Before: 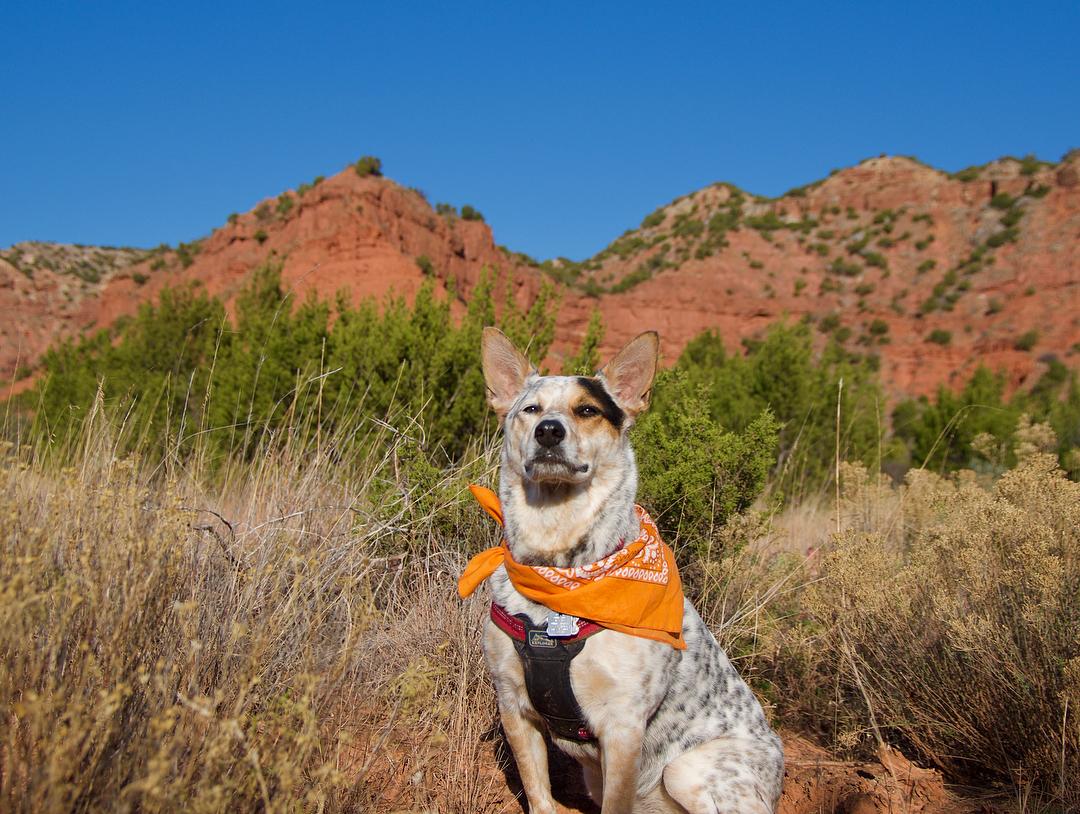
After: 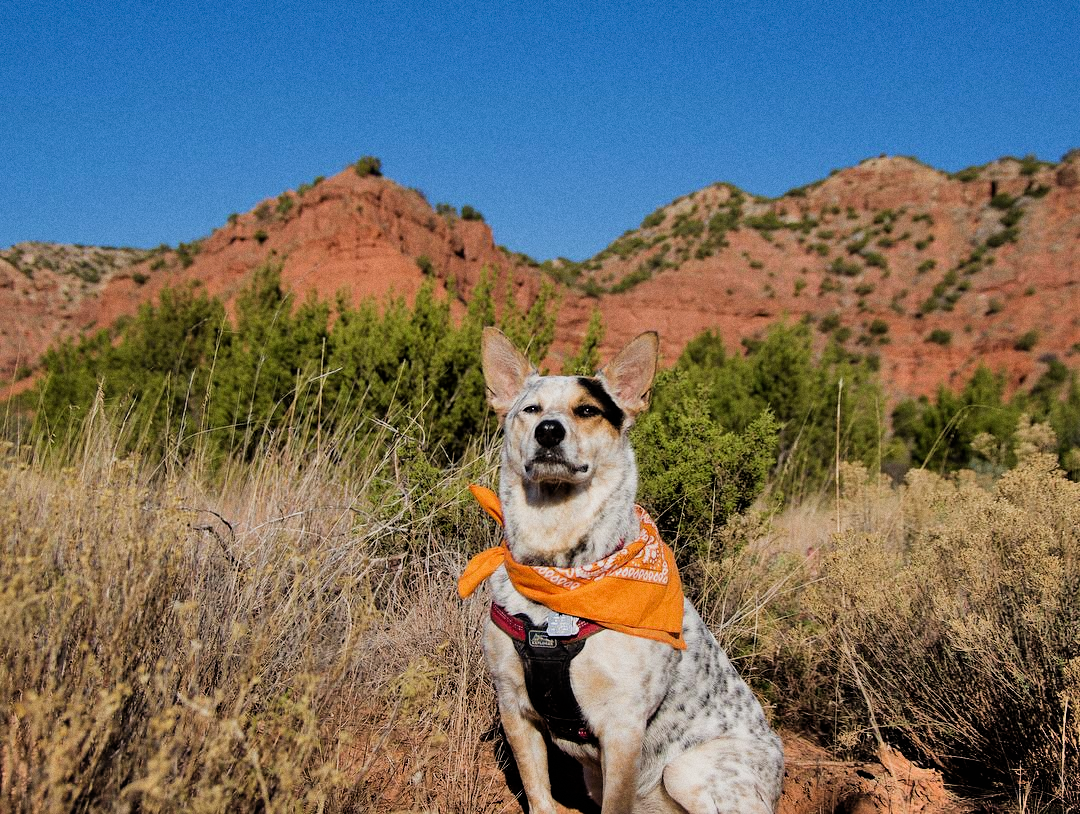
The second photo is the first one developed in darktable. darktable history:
shadows and highlights: shadows 75, highlights -60.85, soften with gaussian
filmic rgb: black relative exposure -5 EV, white relative exposure 3.5 EV, hardness 3.19, contrast 1.2, highlights saturation mix -50%
grain: coarseness 0.09 ISO
